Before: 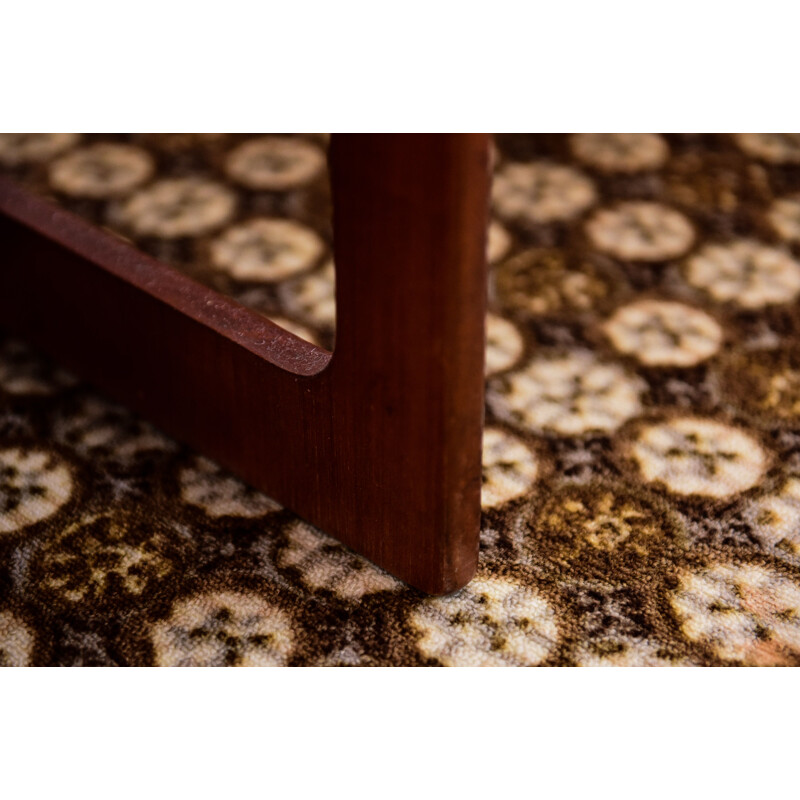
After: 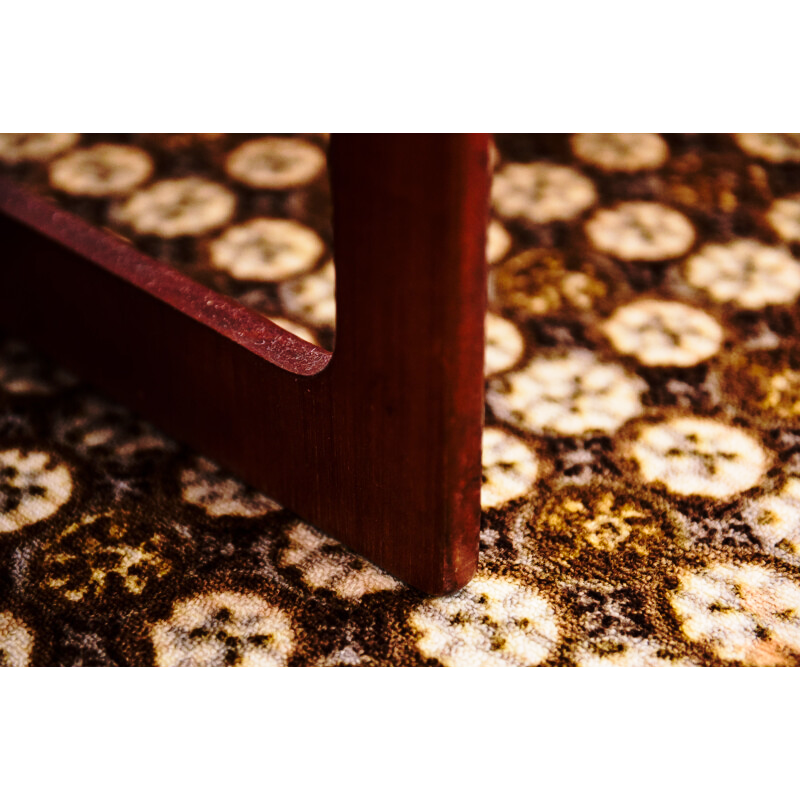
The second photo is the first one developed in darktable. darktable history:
base curve: curves: ch0 [(0, 0) (0.036, 0.037) (0.121, 0.228) (0.46, 0.76) (0.859, 0.983) (1, 1)], preserve colors none
levels: black 8.54%
